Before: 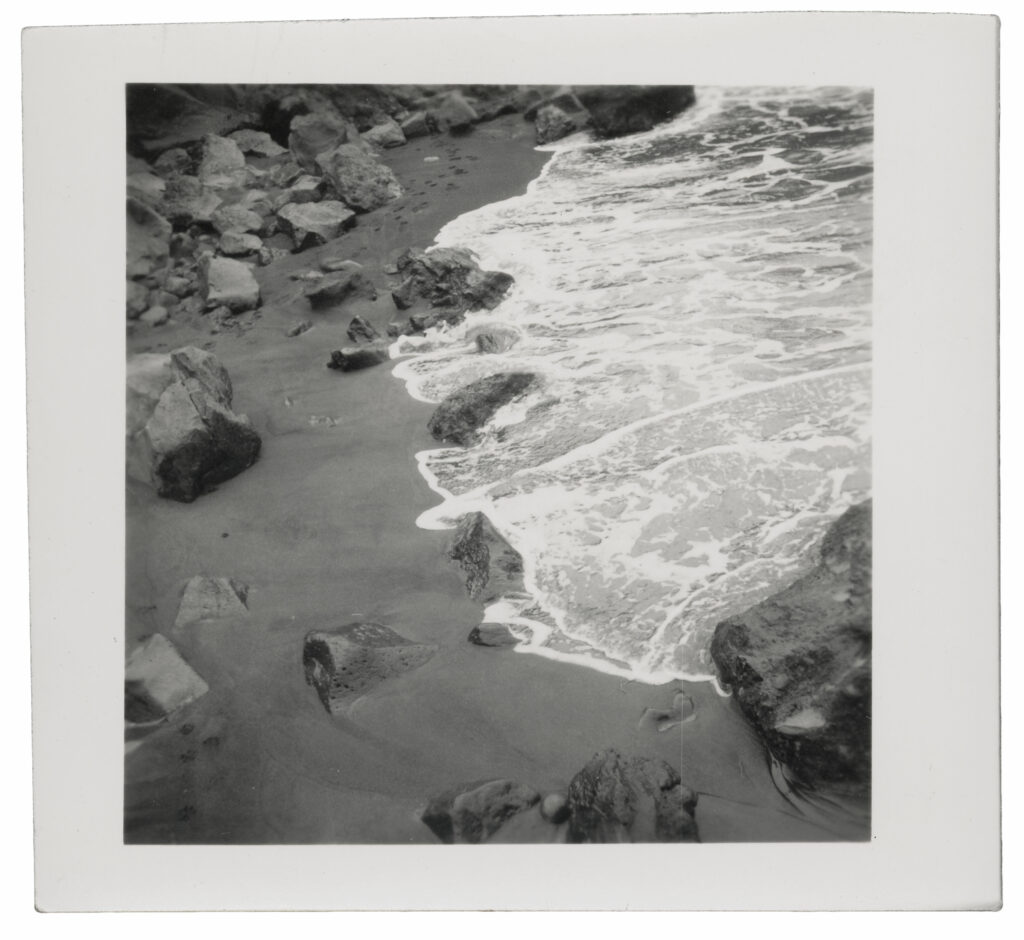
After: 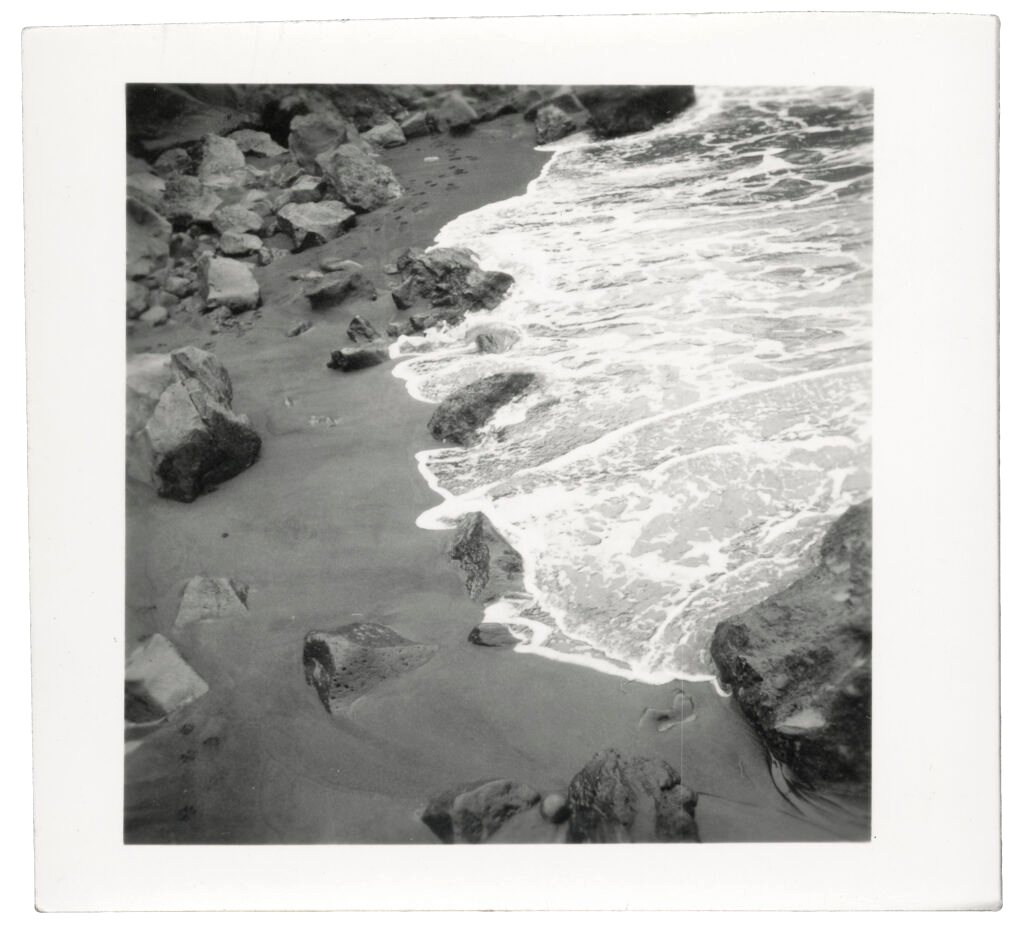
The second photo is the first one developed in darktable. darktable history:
shadows and highlights: radius 110.52, shadows 51.68, white point adjustment 9.12, highlights -5.02, soften with gaussian
